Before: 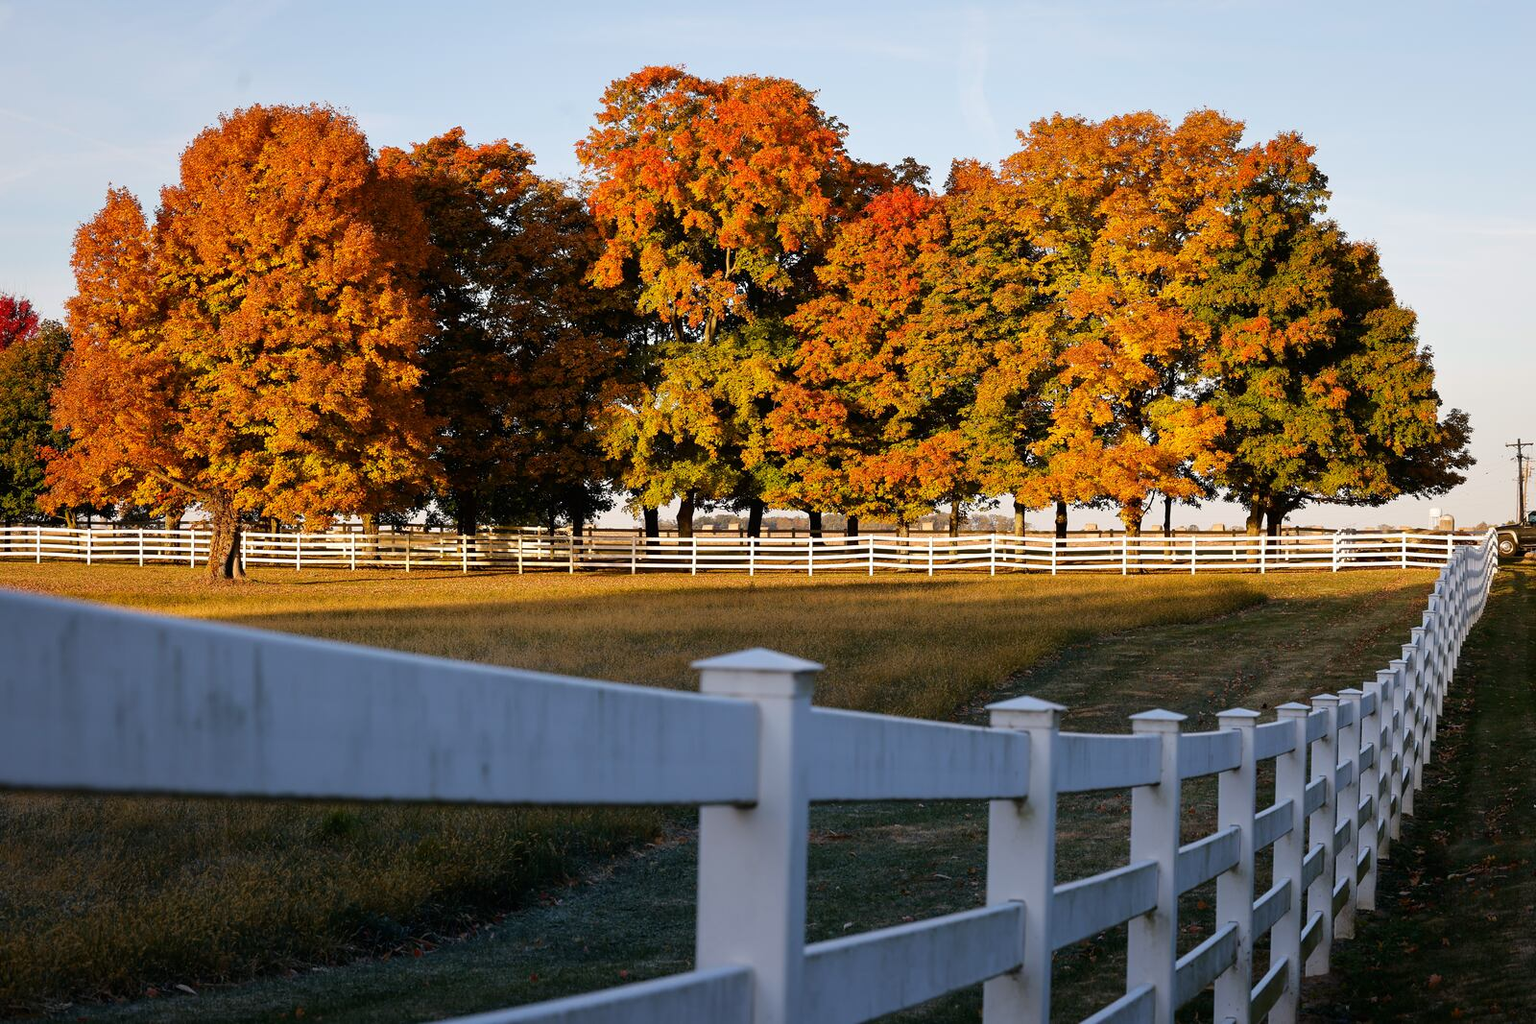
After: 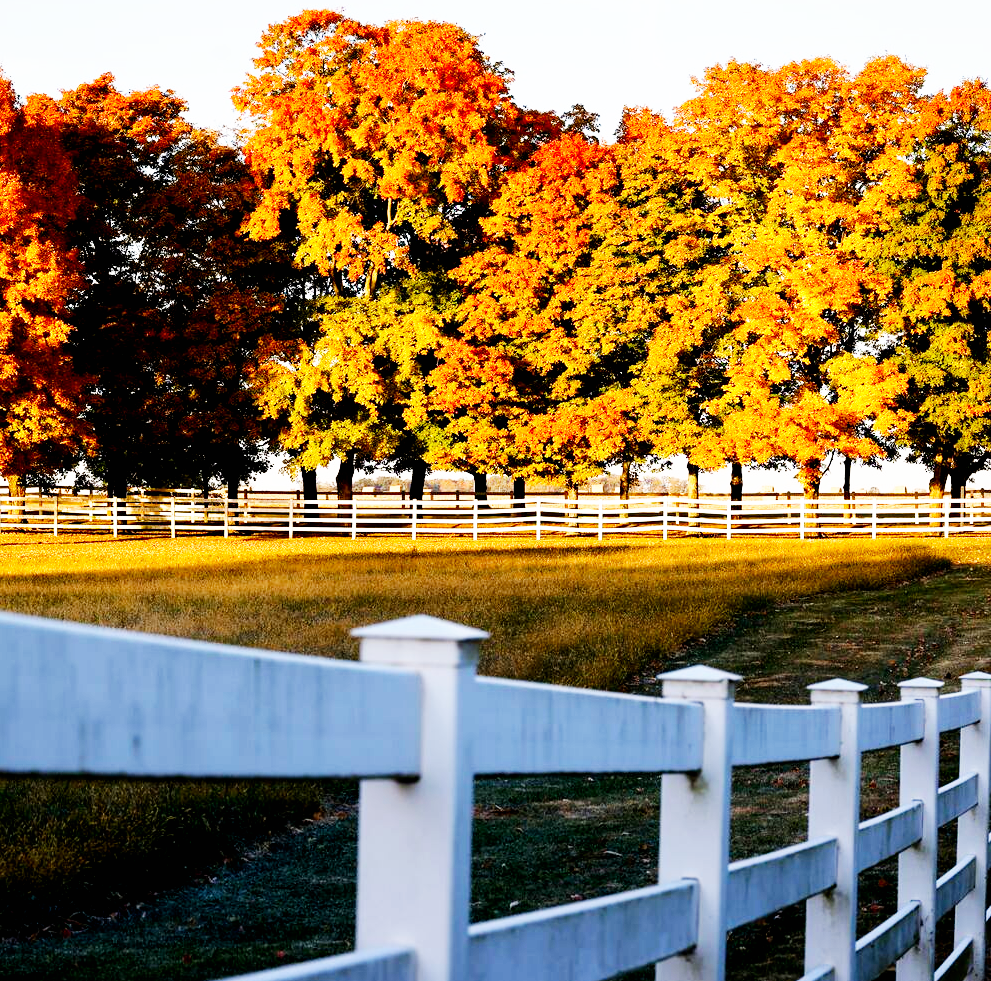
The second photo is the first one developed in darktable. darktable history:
exposure: black level correction 0.009, exposure 0.115 EV, compensate highlight preservation false
crop and rotate: left 23.145%, top 5.648%, right 14.898%, bottom 2.359%
base curve: curves: ch0 [(0, 0) (0.007, 0.004) (0.027, 0.03) (0.046, 0.07) (0.207, 0.54) (0.442, 0.872) (0.673, 0.972) (1, 1)], preserve colors none
